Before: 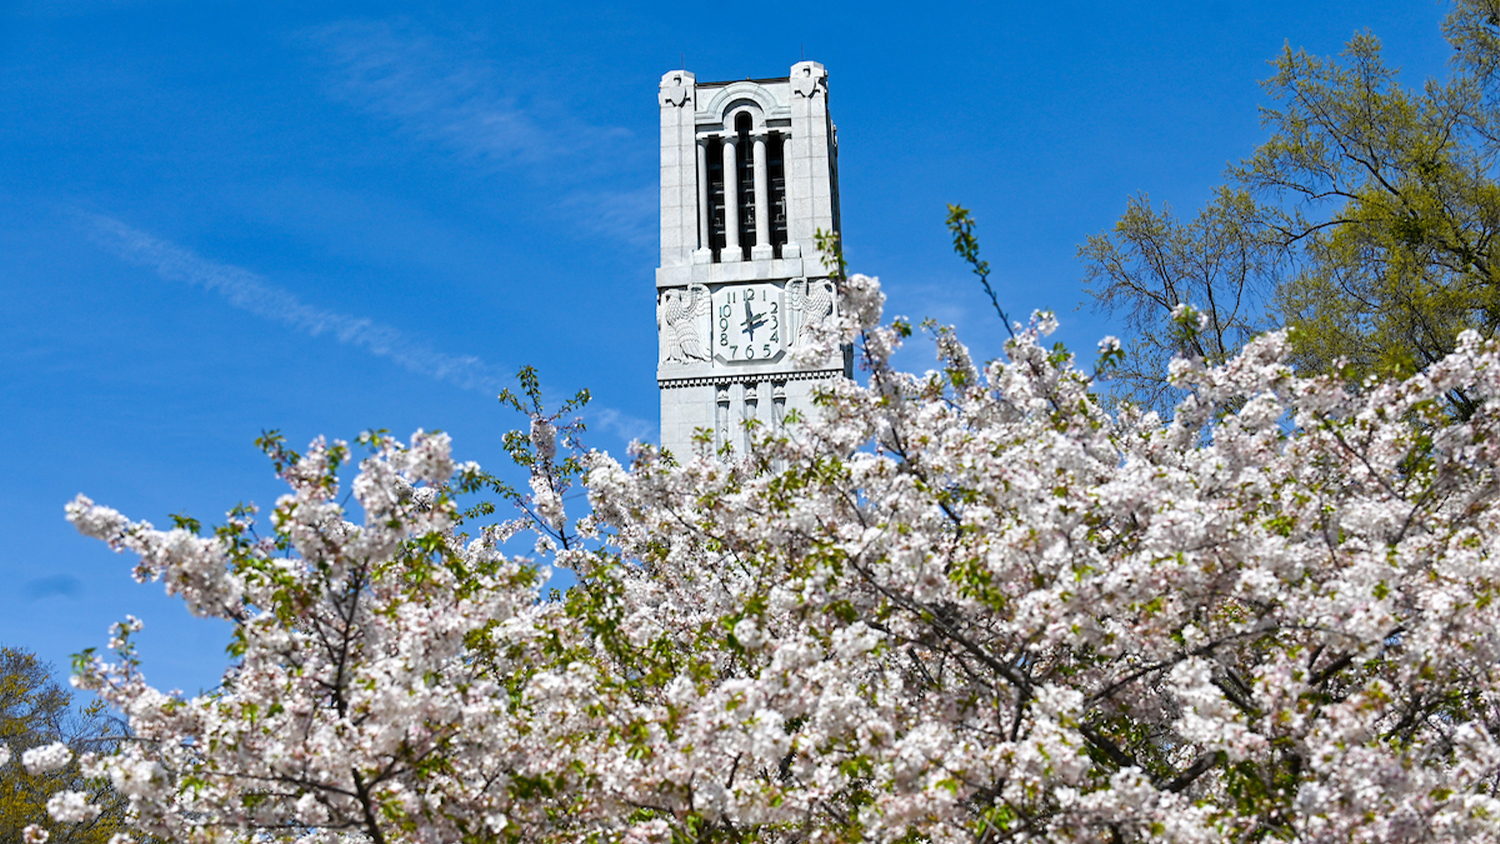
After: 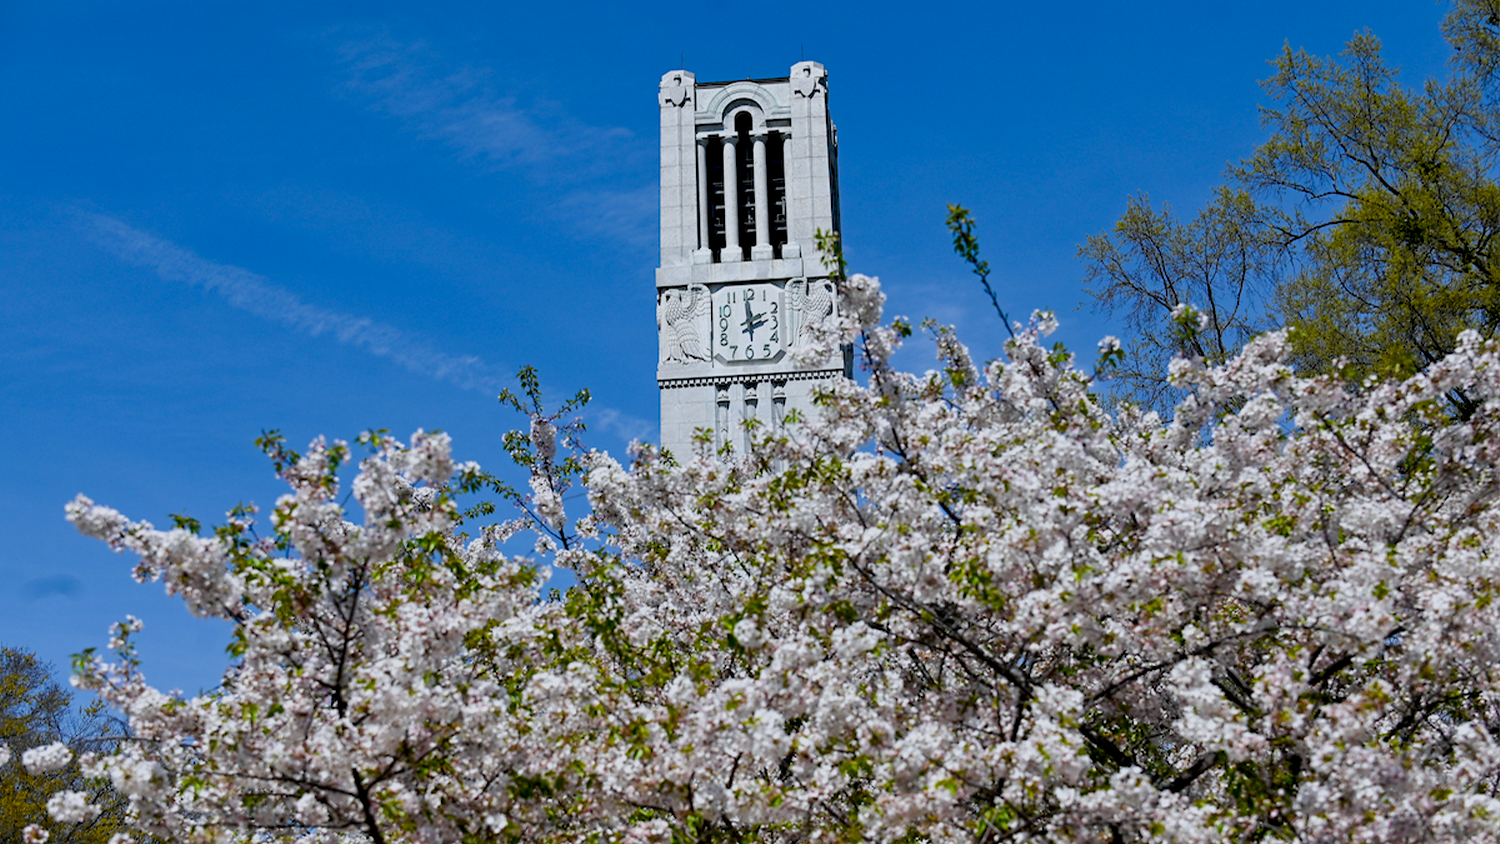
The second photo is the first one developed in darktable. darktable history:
white balance: red 0.98, blue 1.034
exposure: black level correction 0.011, exposure -0.478 EV, compensate highlight preservation false
